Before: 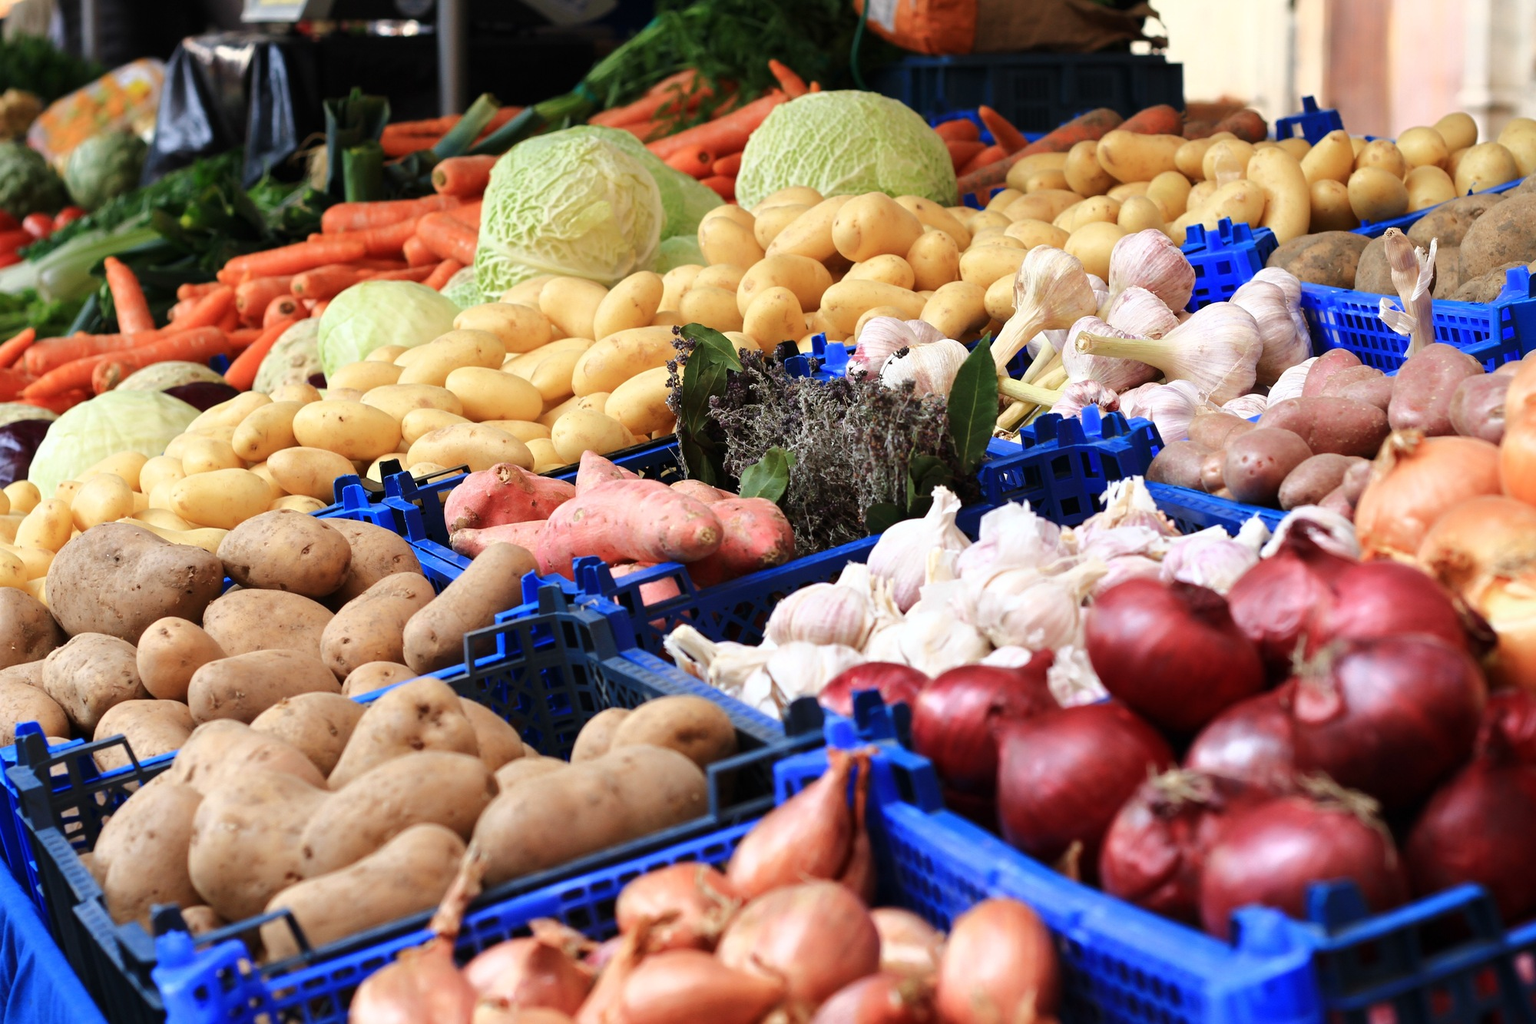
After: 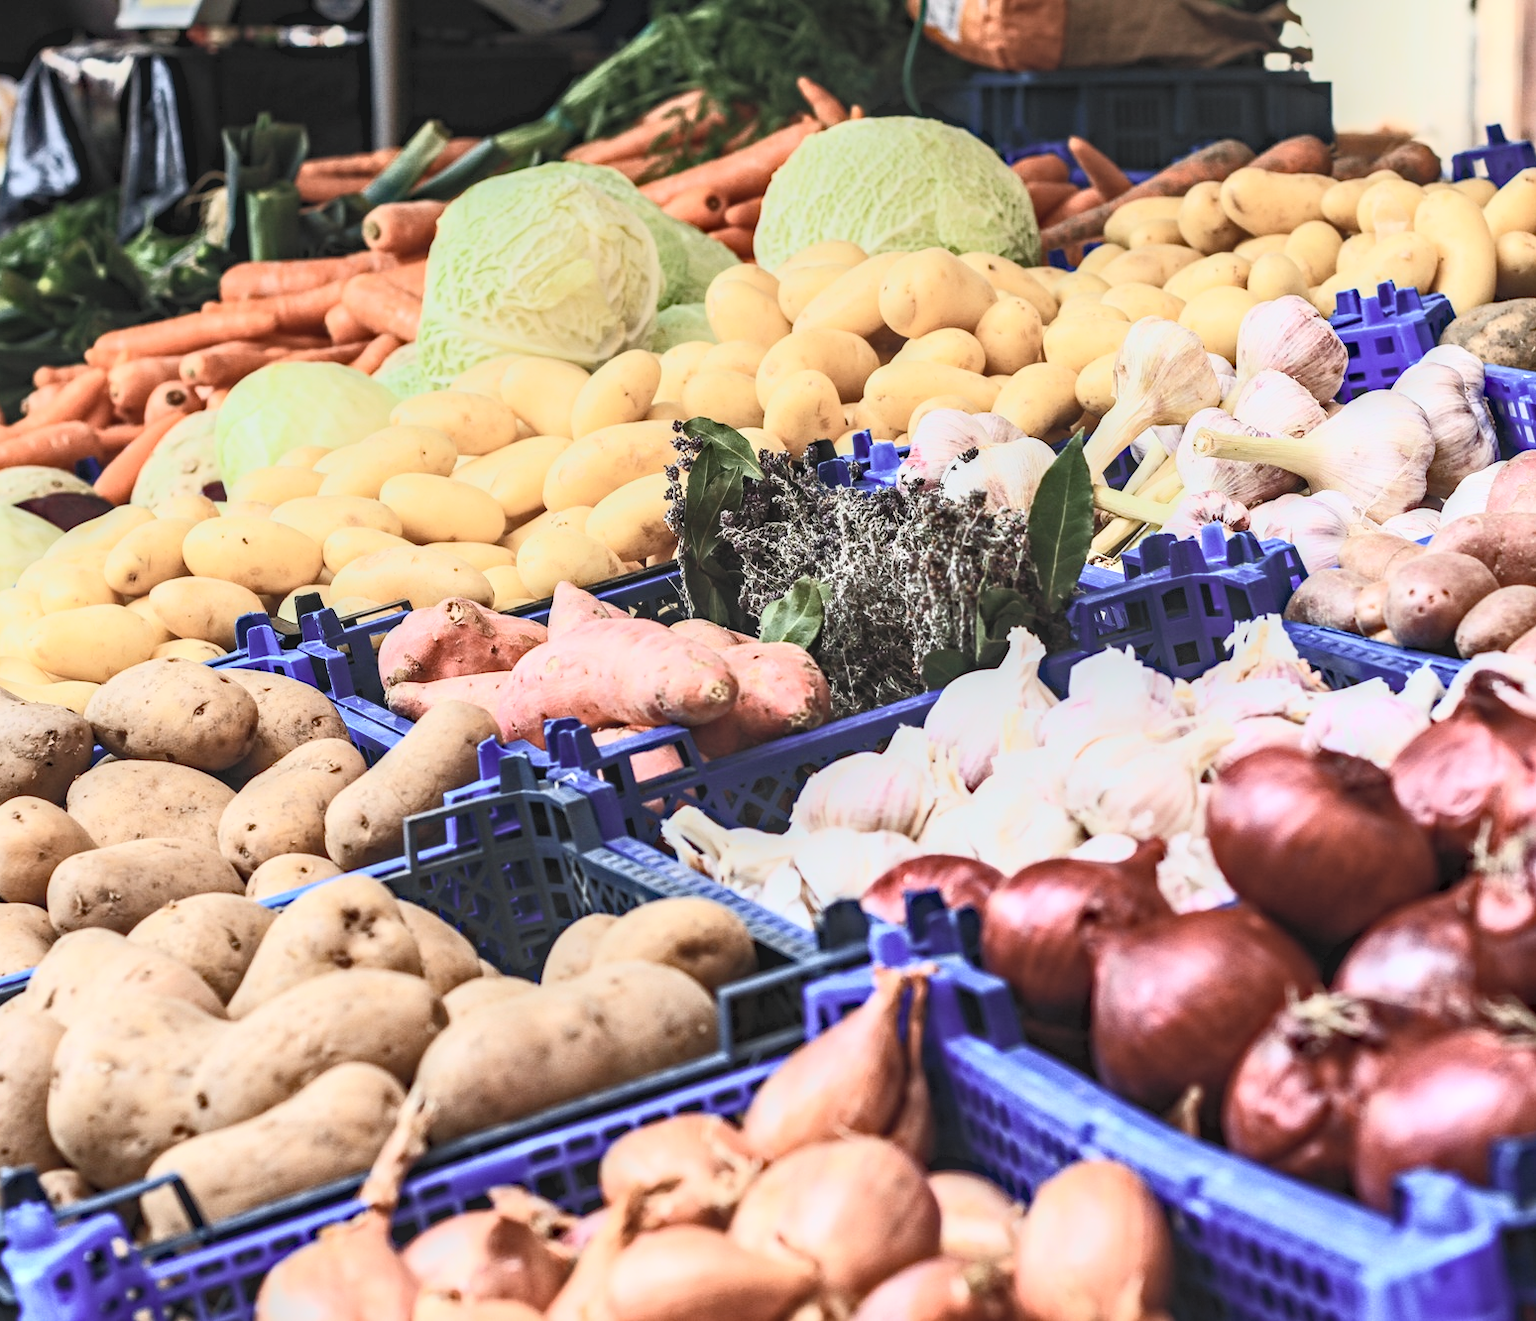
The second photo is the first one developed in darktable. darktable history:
local contrast: highlights 0%, shadows 0%, detail 133%
crop: left 9.88%, right 12.664%
haze removal: strength 0.42, compatibility mode true, adaptive false
contrast brightness saturation: contrast 0.57, brightness 0.57, saturation -0.34
